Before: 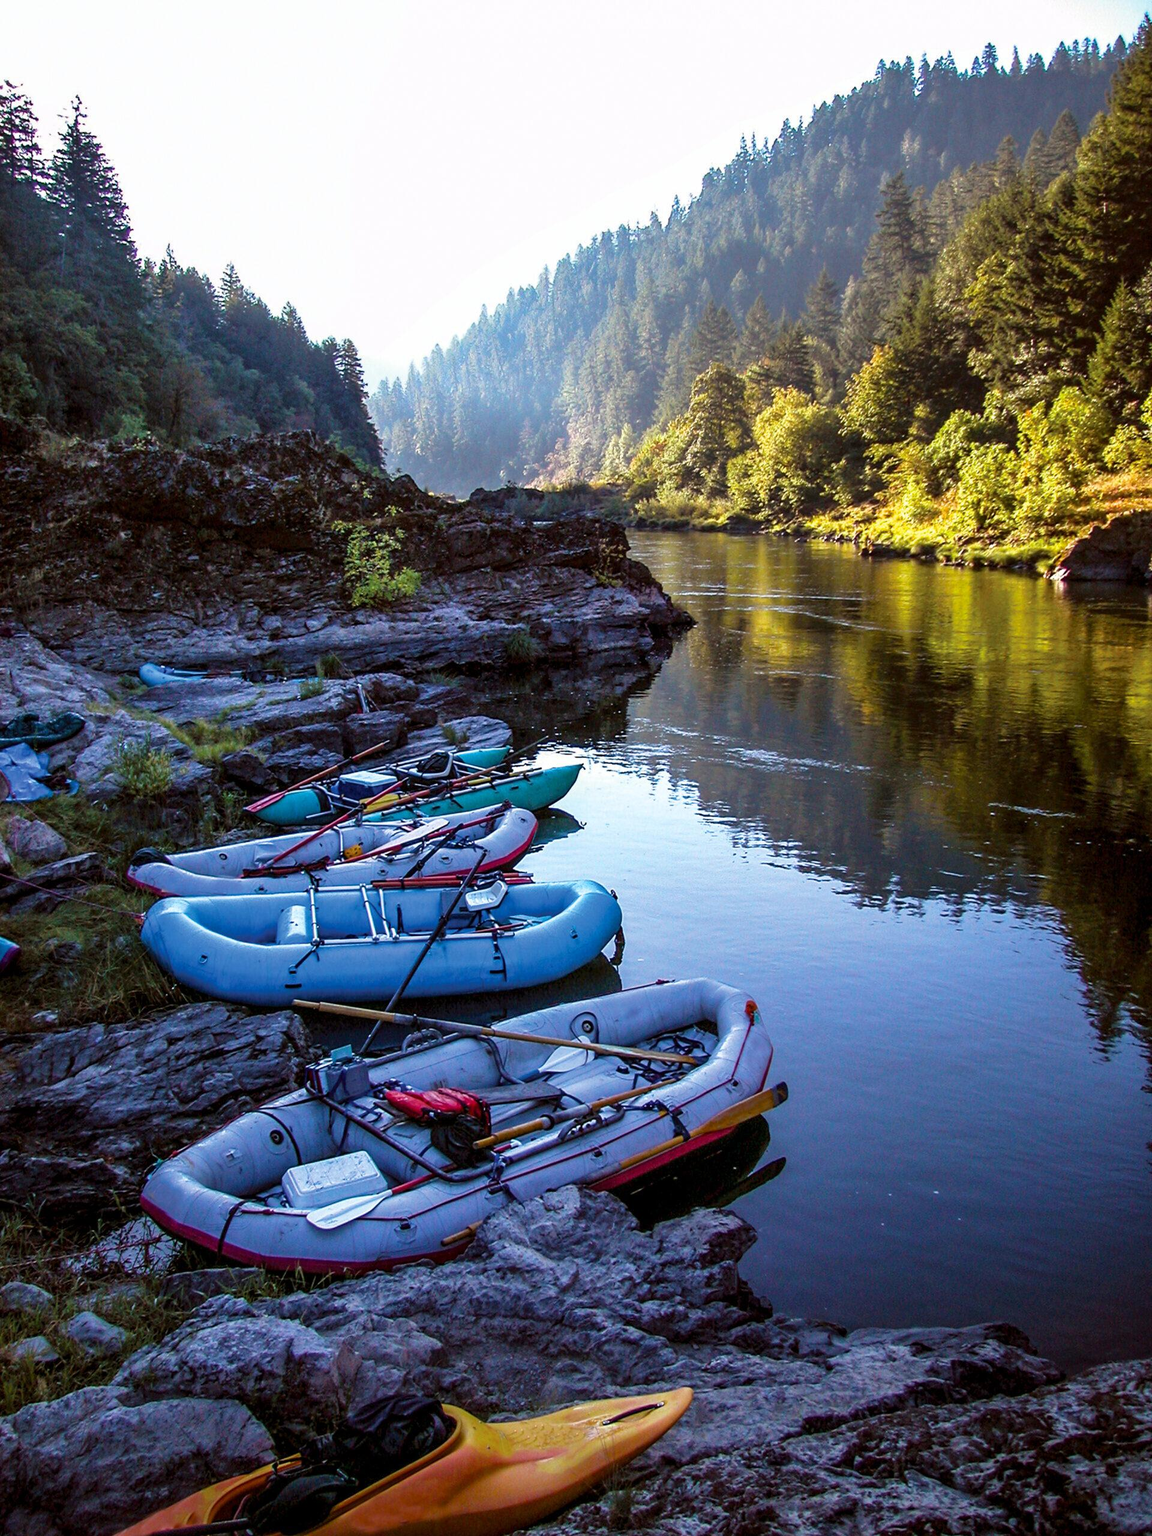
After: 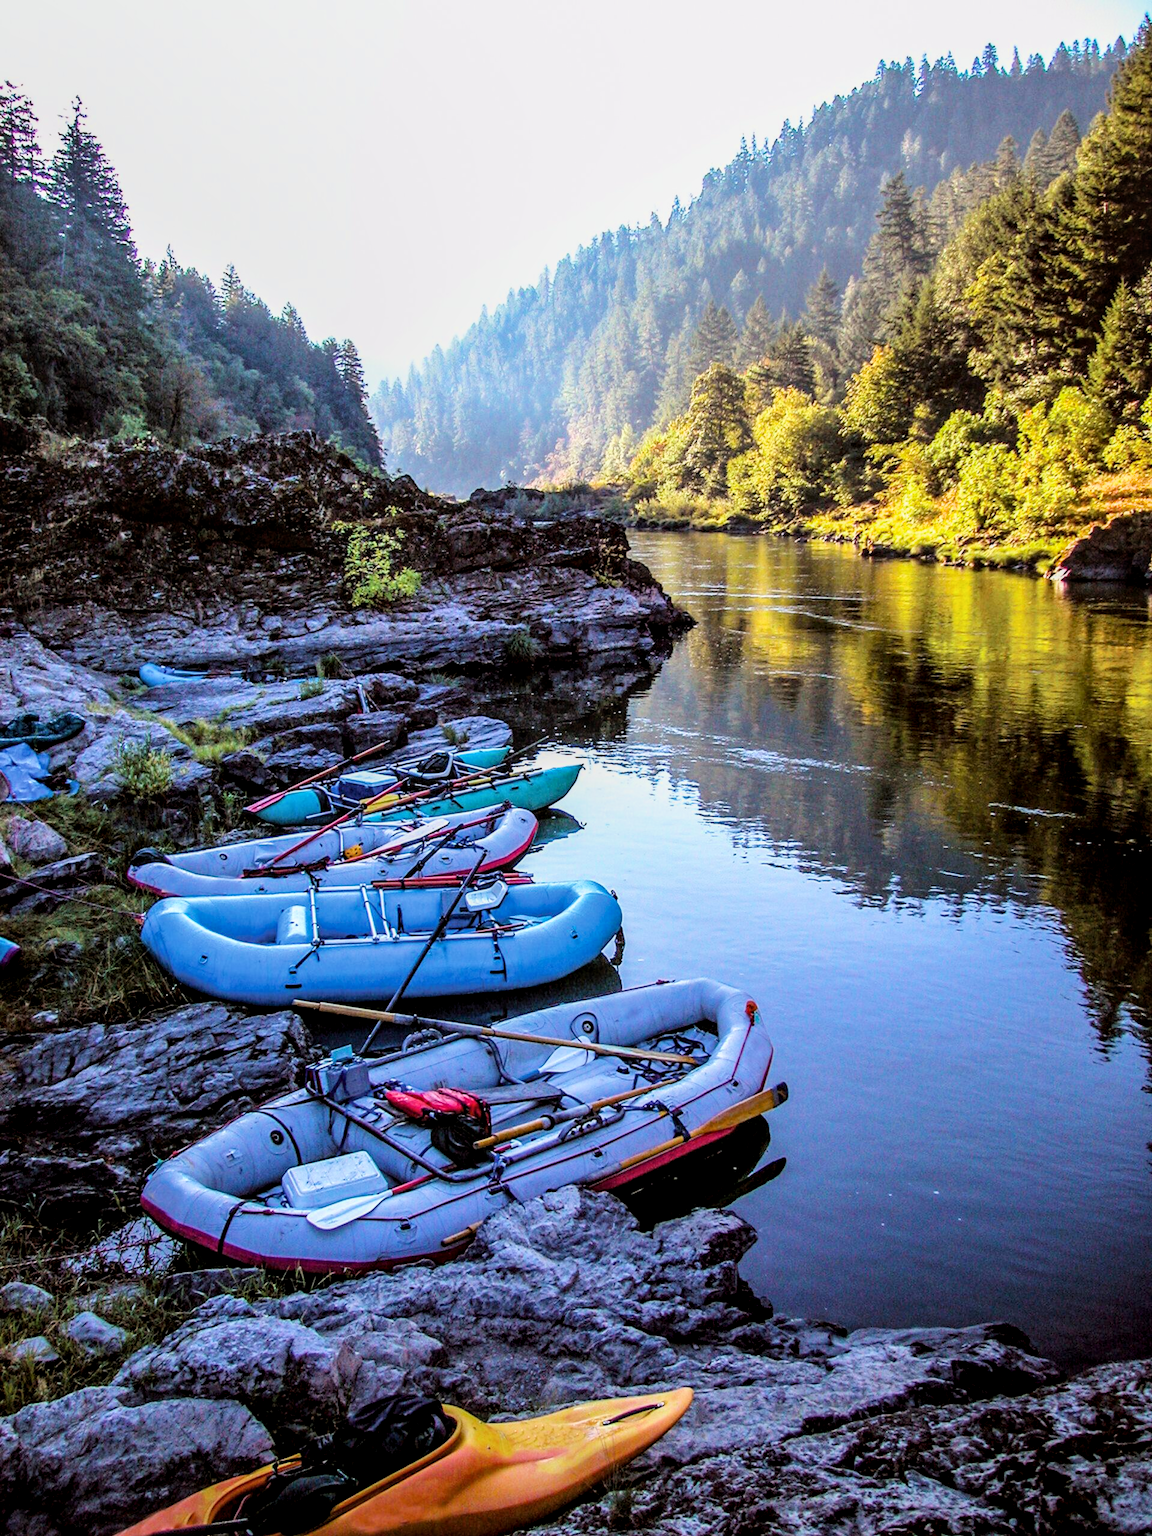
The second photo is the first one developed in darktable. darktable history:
filmic rgb: middle gray luminance 29%, black relative exposure -10.33 EV, white relative exposure 5.48 EV, threshold 3 EV, target black luminance 0%, hardness 3.91, latitude 2.51%, contrast 1.121, highlights saturation mix 4.89%, shadows ↔ highlights balance 14.56%, color science v6 (2022), enable highlight reconstruction true
local contrast: on, module defaults
exposure: black level correction 0, exposure 0.952 EV, compensate highlight preservation false
